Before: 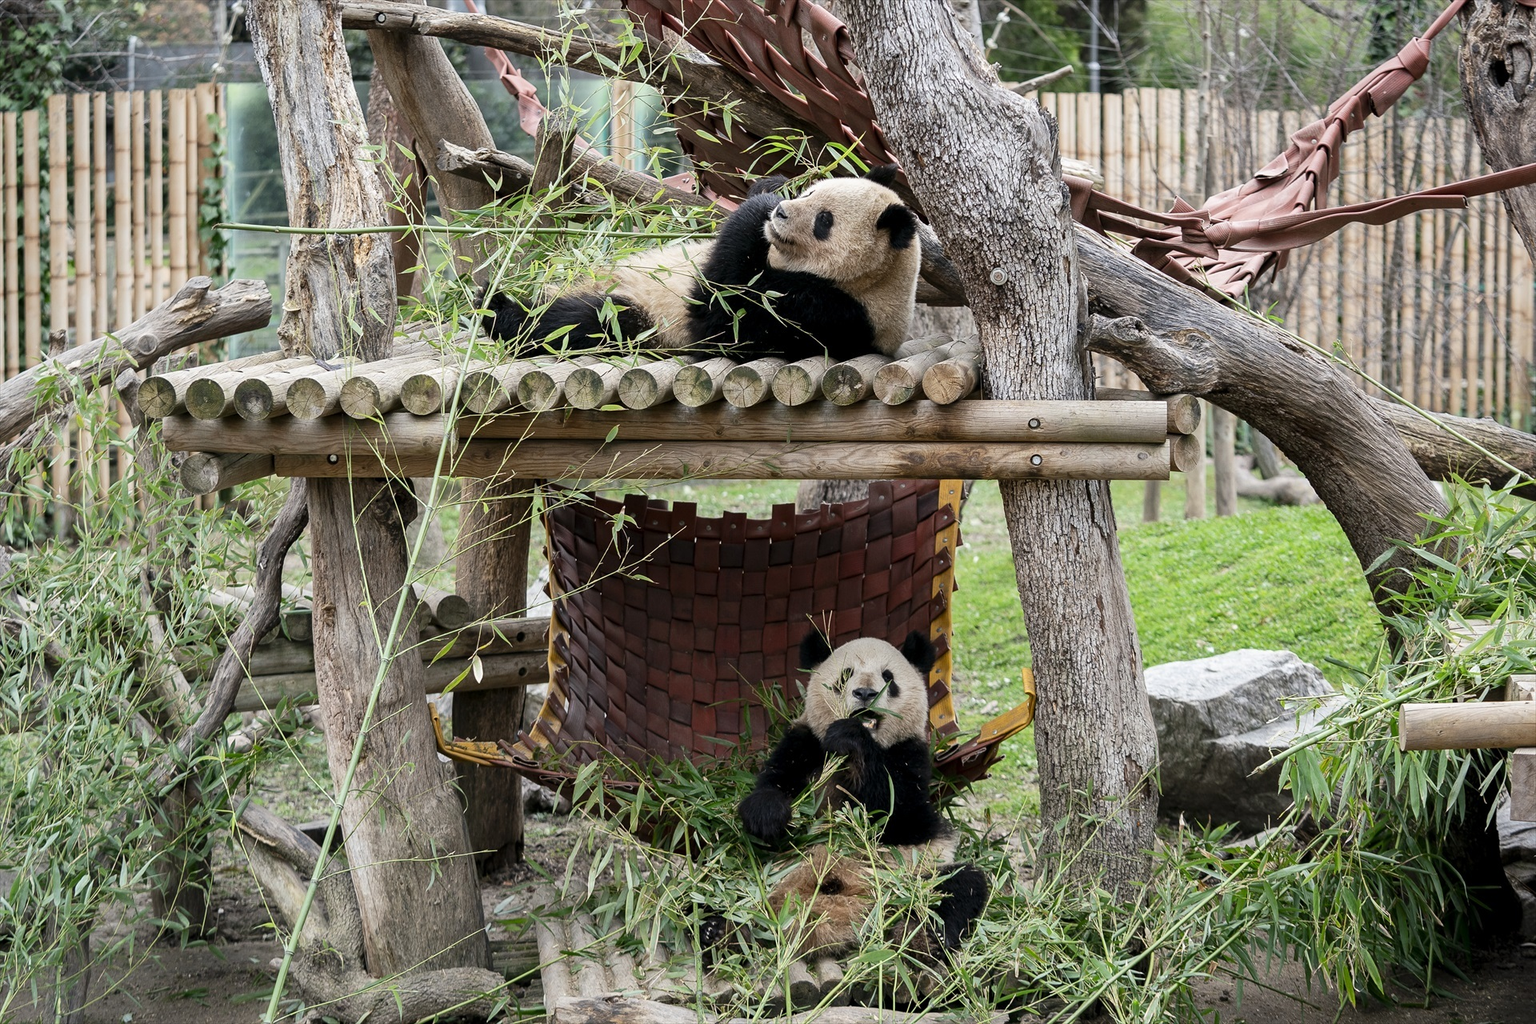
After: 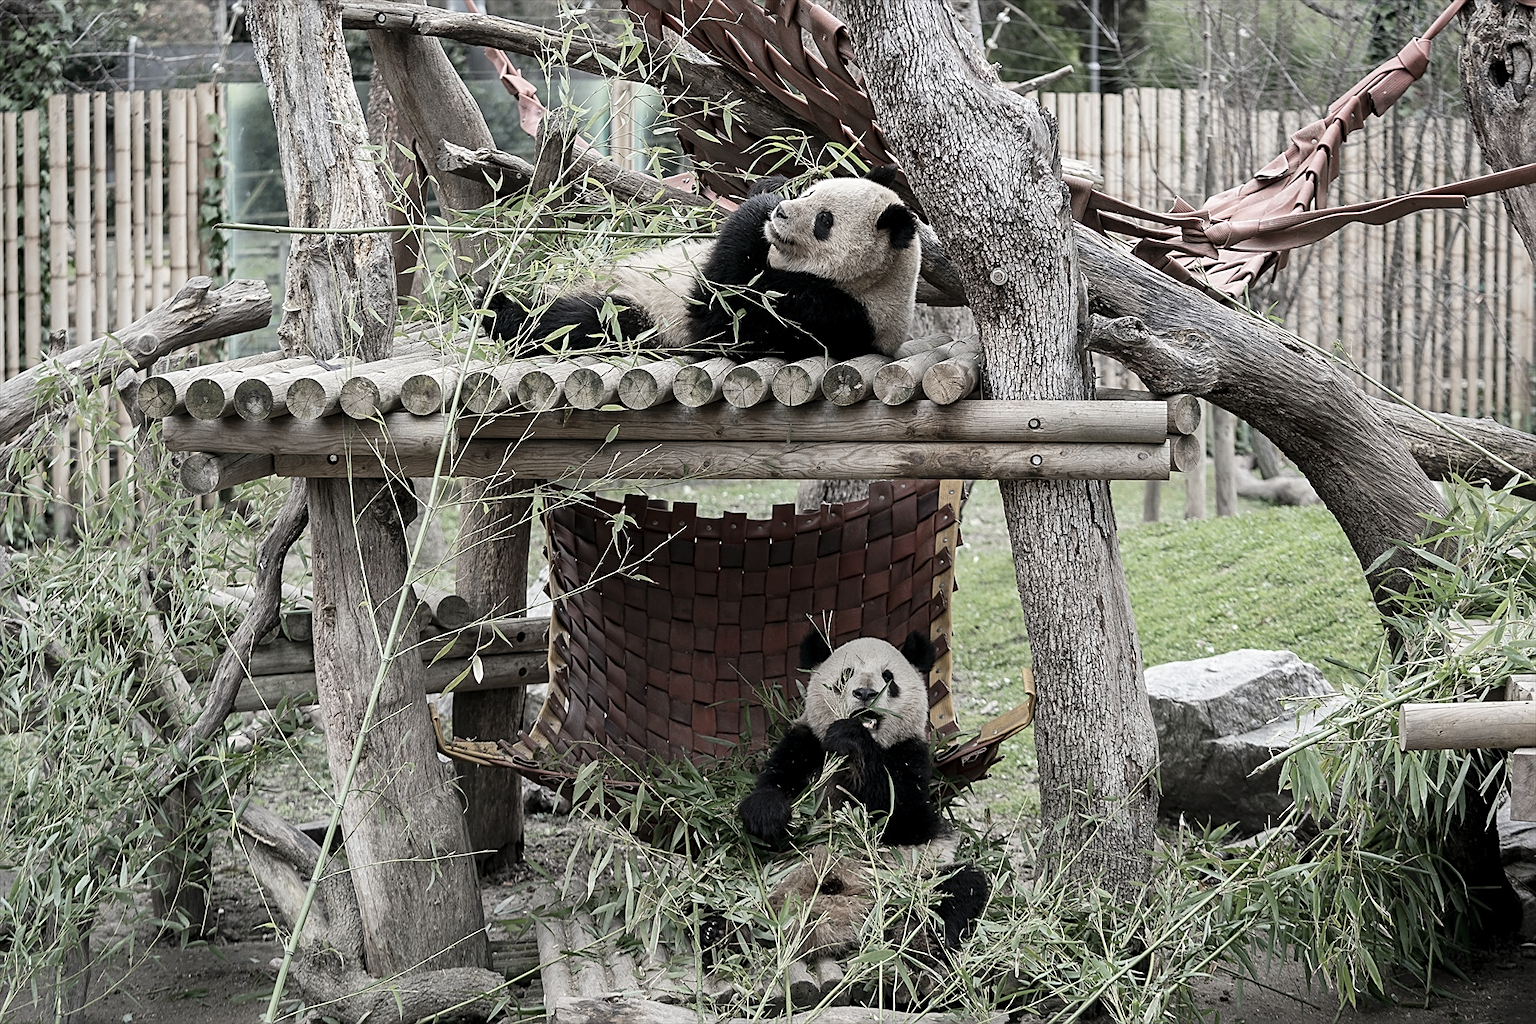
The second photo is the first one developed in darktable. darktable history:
sharpen: on, module defaults
color zones: curves: ch0 [(0, 0.559) (0.153, 0.551) (0.229, 0.5) (0.429, 0.5) (0.571, 0.5) (0.714, 0.5) (0.857, 0.5) (1, 0.559)]; ch1 [(0, 0.417) (0.112, 0.336) (0.213, 0.26) (0.429, 0.34) (0.571, 0.35) (0.683, 0.331) (0.857, 0.344) (1, 0.417)], mix 21.69%
